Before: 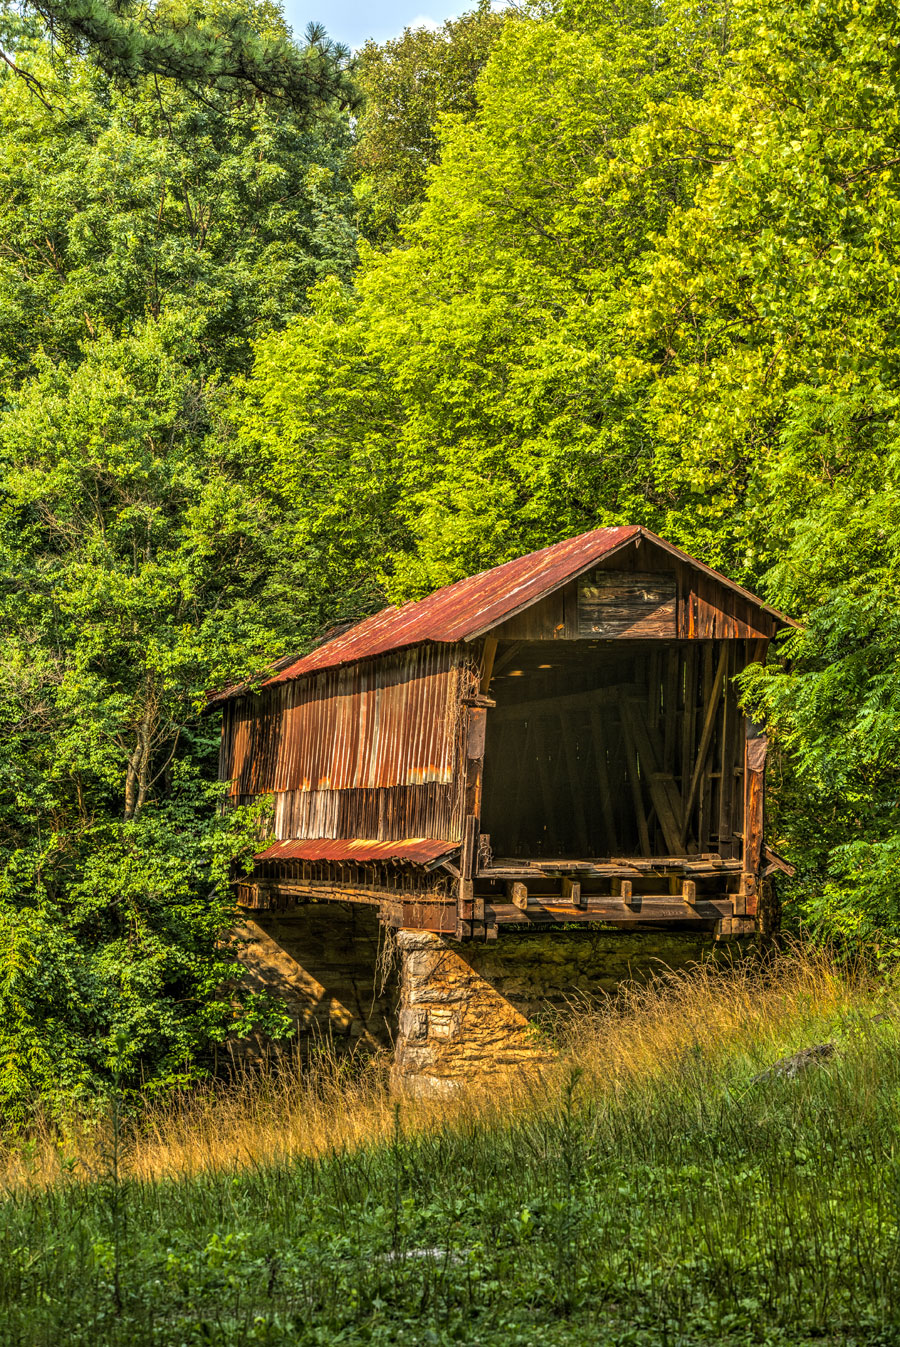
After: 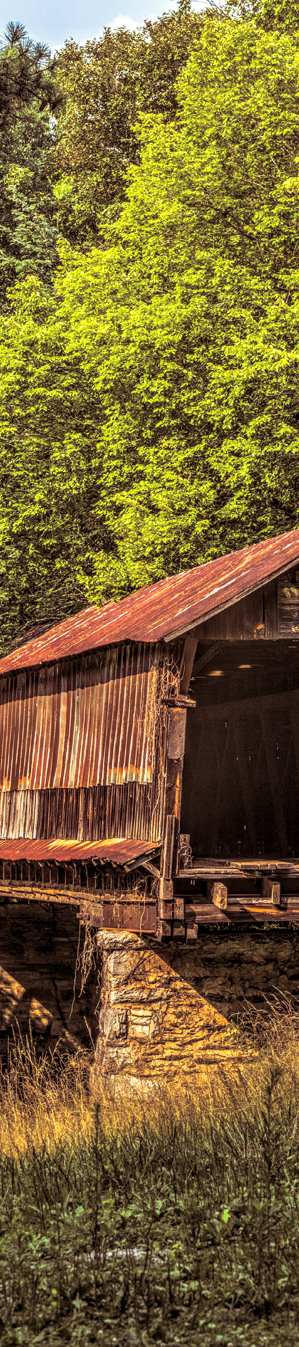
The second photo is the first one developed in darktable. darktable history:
local contrast: on, module defaults
split-toning: shadows › saturation 0.41, highlights › saturation 0, compress 33.55%
crop: left 33.36%, right 33.36%
